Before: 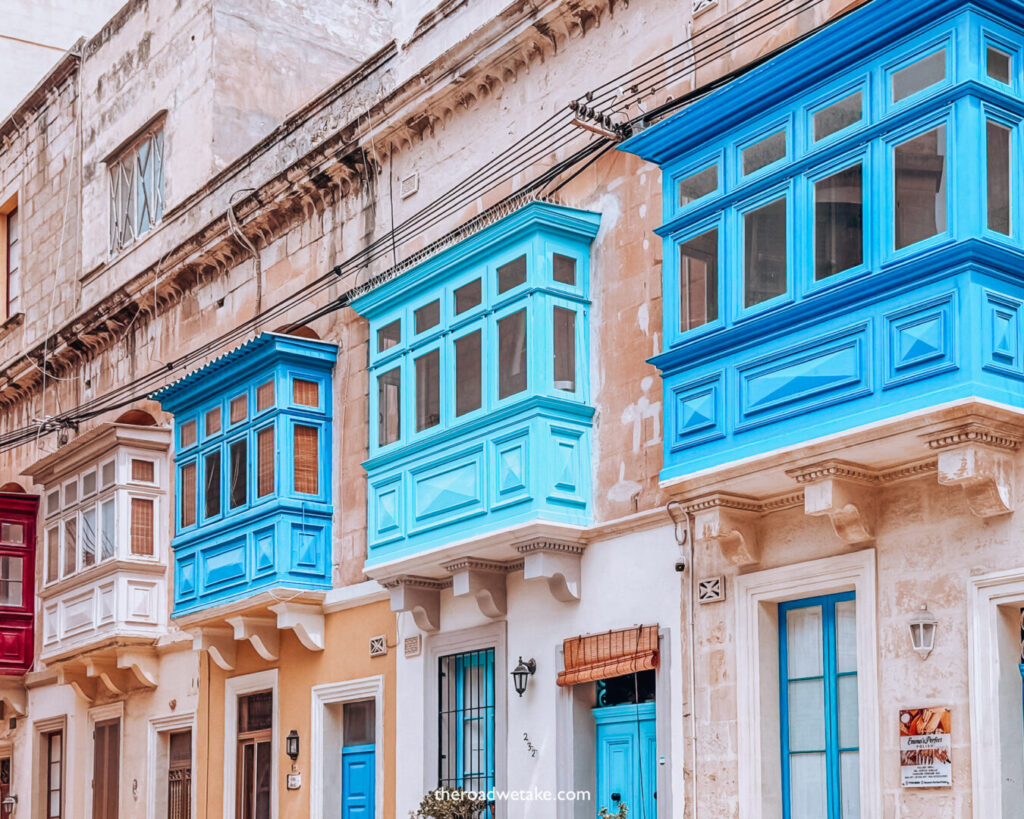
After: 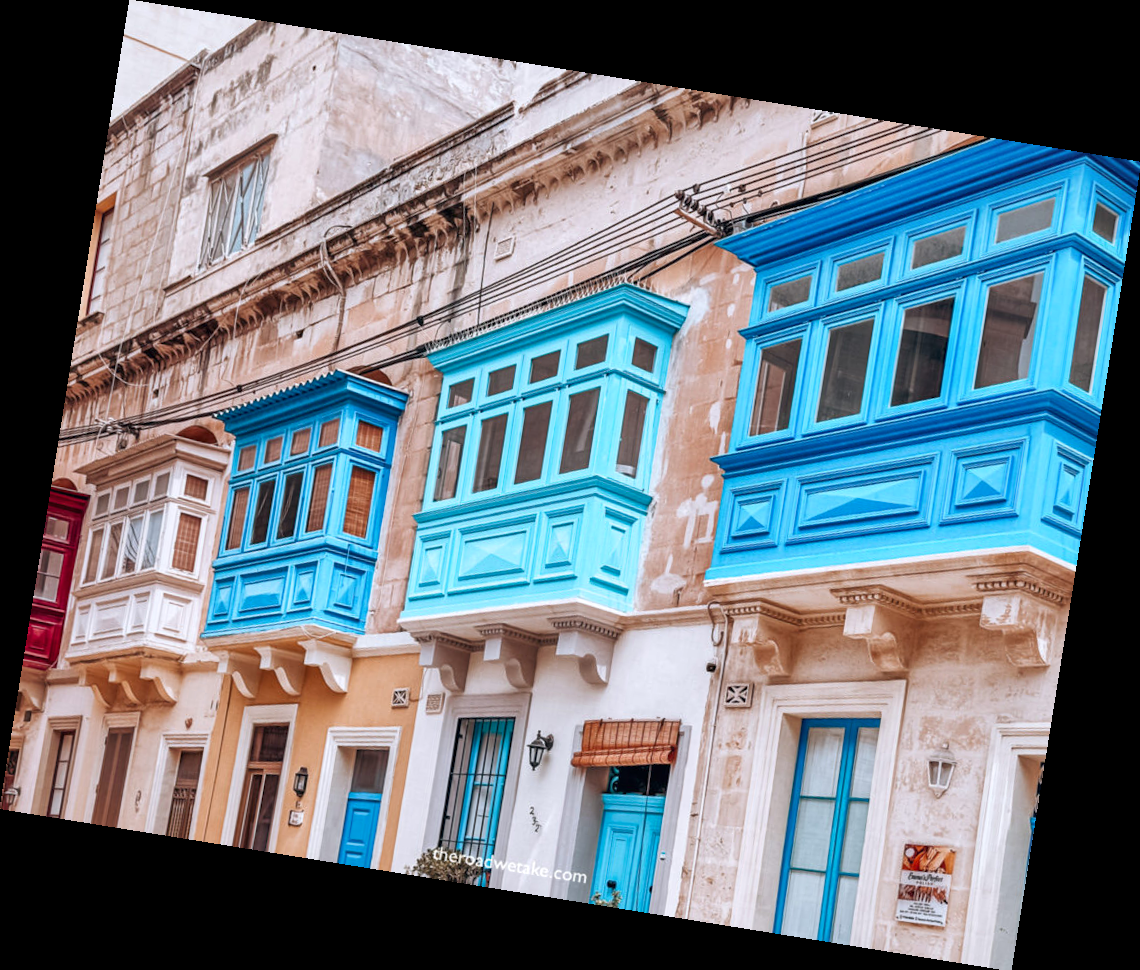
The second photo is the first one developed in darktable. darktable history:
local contrast: mode bilateral grid, contrast 20, coarseness 100, detail 150%, midtone range 0.2
rotate and perspective: rotation 9.12°, automatic cropping off
